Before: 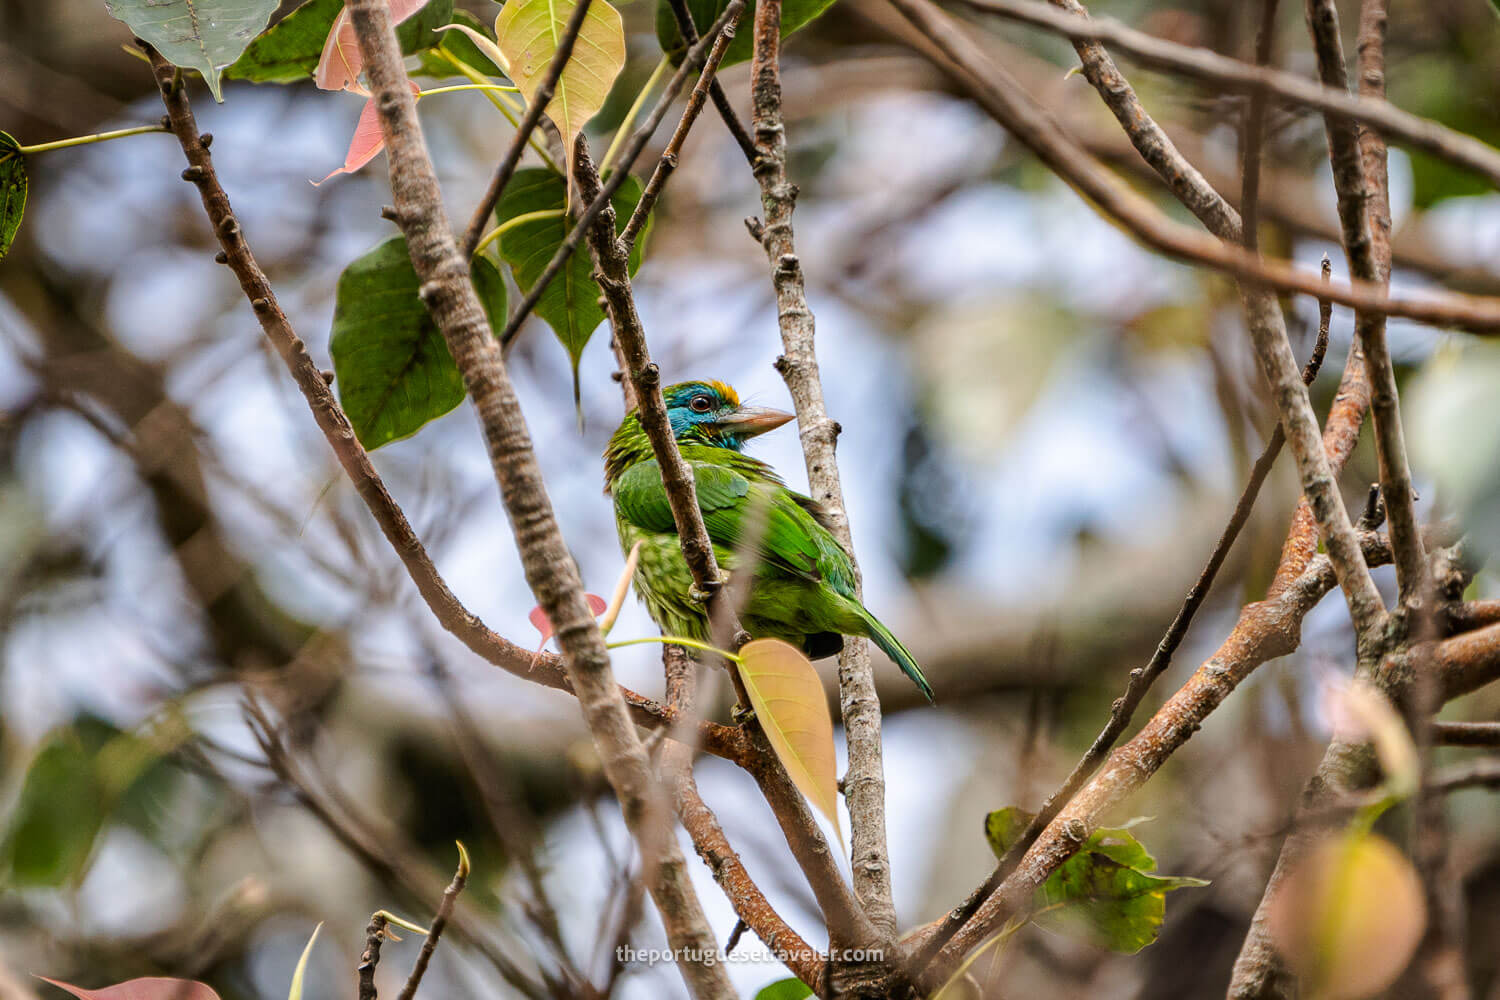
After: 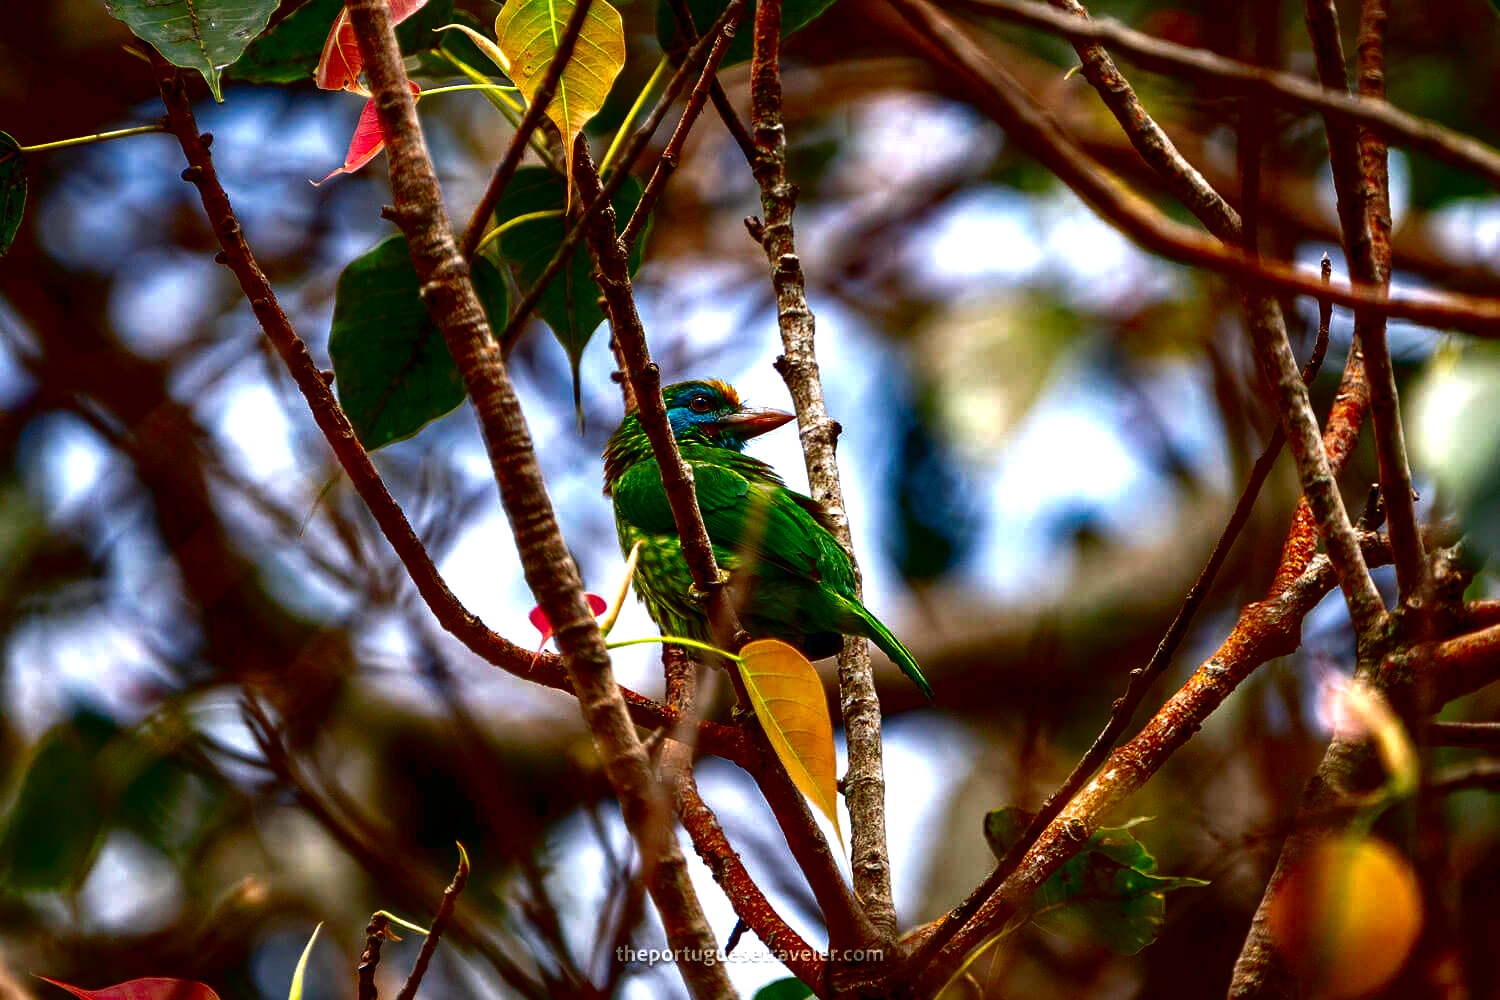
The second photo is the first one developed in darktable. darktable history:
contrast brightness saturation: brightness -0.987, saturation 0.987
exposure: black level correction 0, exposure 0.498 EV, compensate highlight preservation false
